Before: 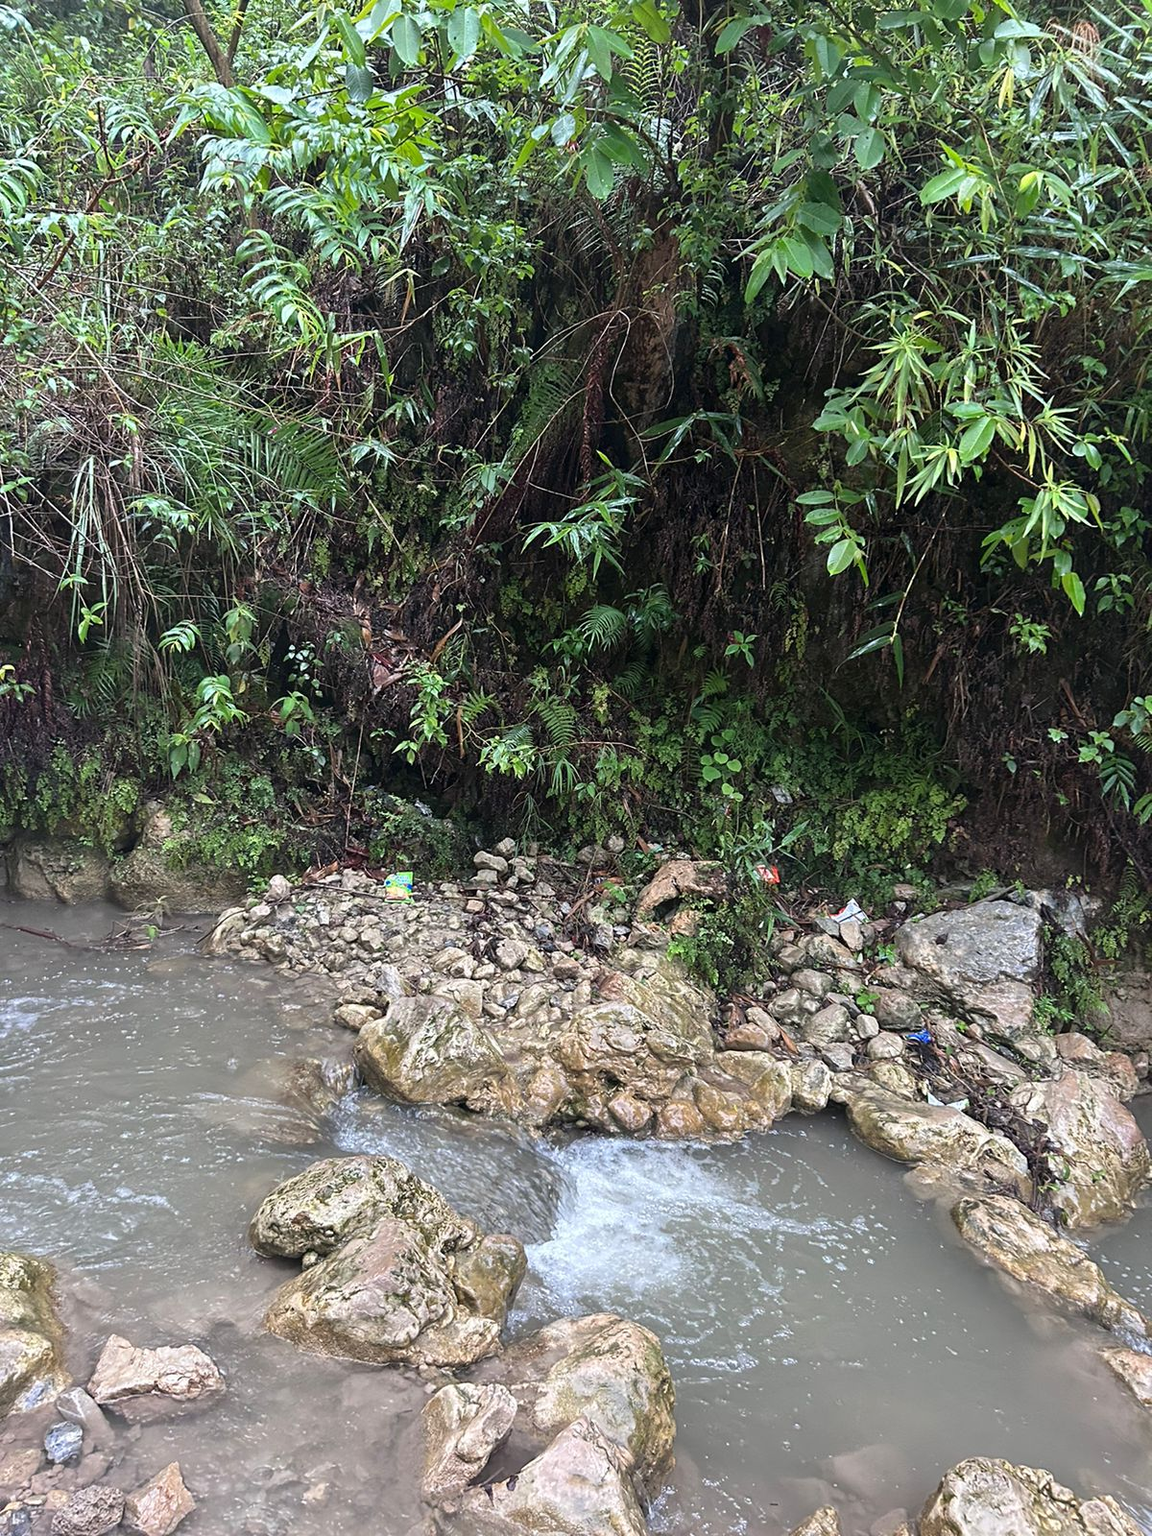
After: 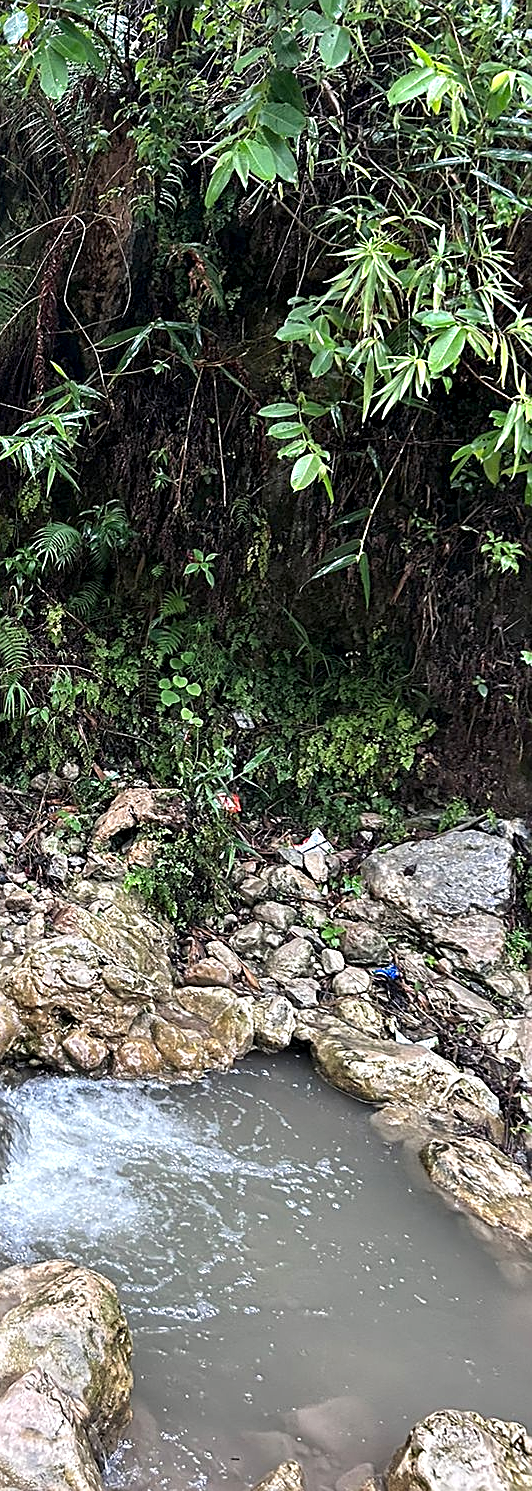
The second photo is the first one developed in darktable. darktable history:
contrast equalizer: octaves 7, y [[0.6 ×6], [0.55 ×6], [0 ×6], [0 ×6], [0 ×6]], mix 0.601
crop: left 47.6%, top 6.756%, right 8.048%
sharpen: amount 0.601
